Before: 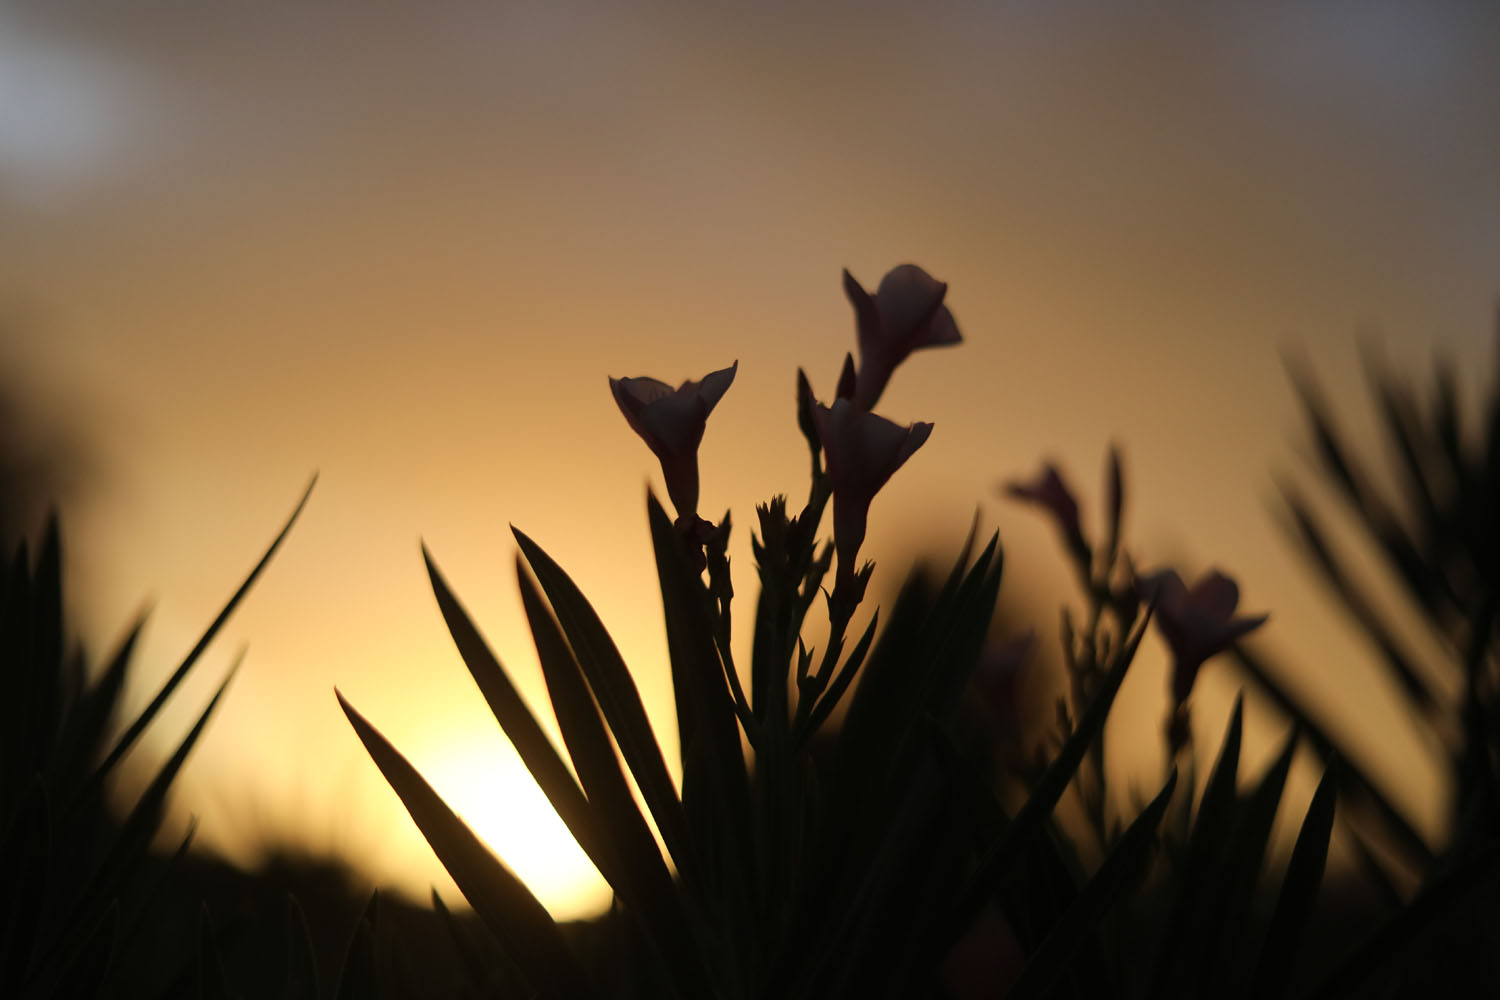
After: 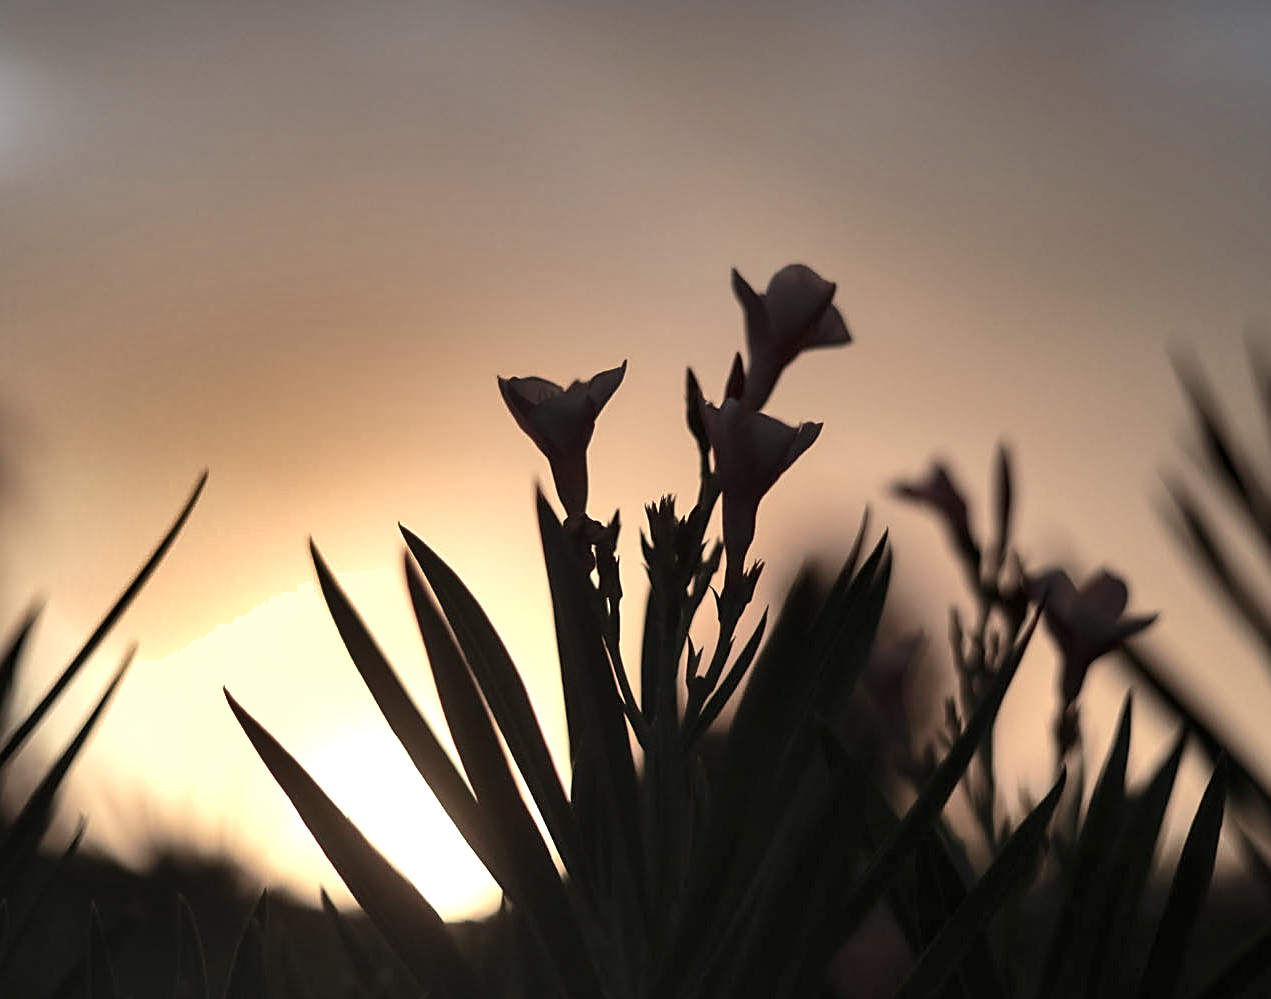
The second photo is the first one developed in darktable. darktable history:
exposure: black level correction 0, exposure 0.5 EV, compensate highlight preservation false
crop: left 7.43%, right 7.826%
color balance rgb: perceptual saturation grading › global saturation -28.05%, perceptual saturation grading › highlights -20.254%, perceptual saturation grading › mid-tones -23.798%, perceptual saturation grading › shadows -24.807%
shadows and highlights: white point adjustment 0.107, highlights -69.28, soften with gaussian
sharpen: on, module defaults
local contrast: highlights 82%, shadows 78%
